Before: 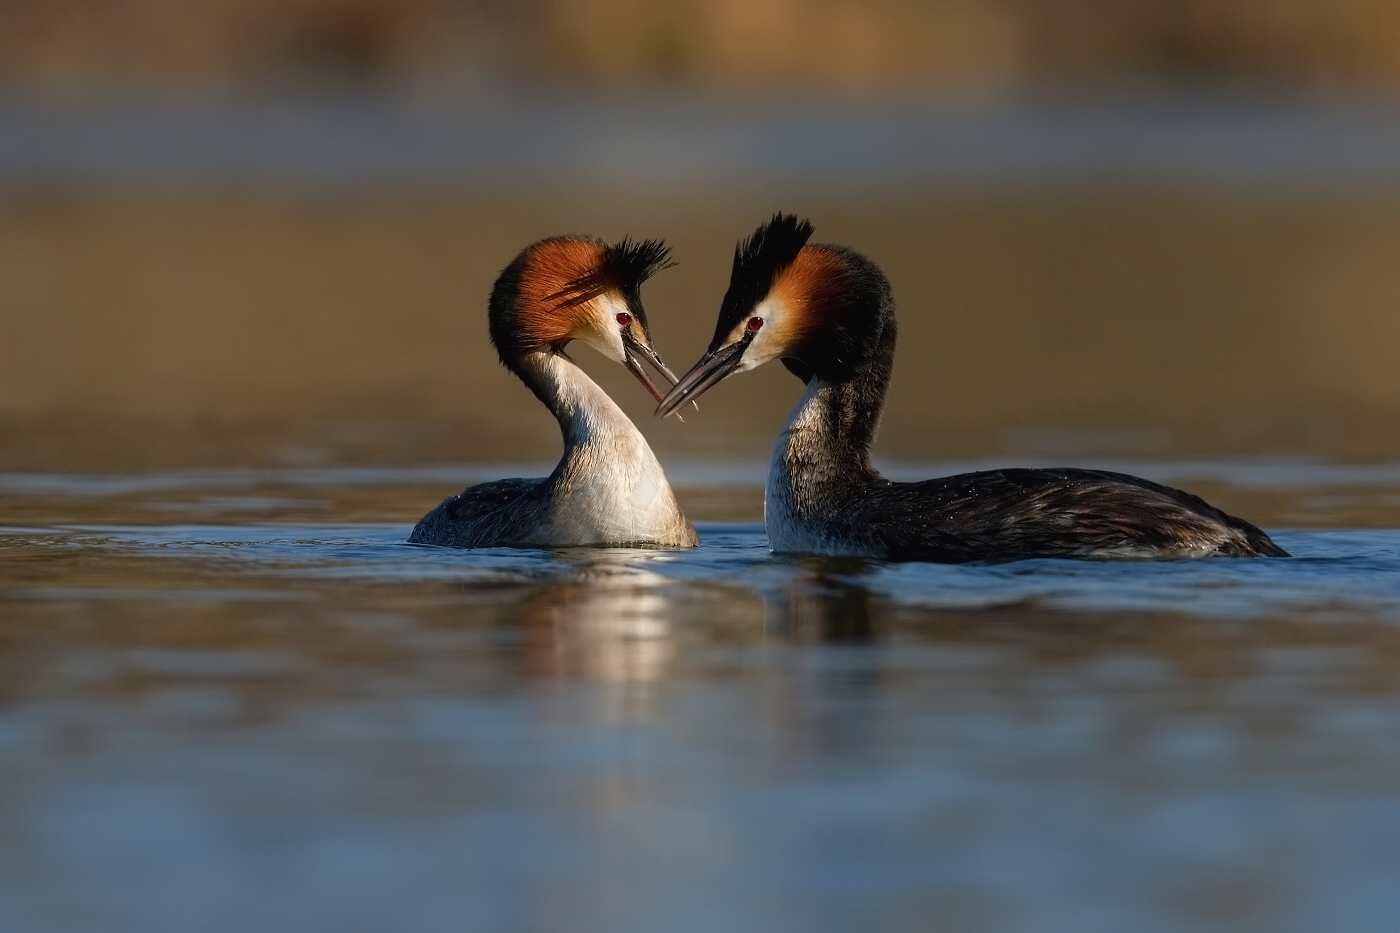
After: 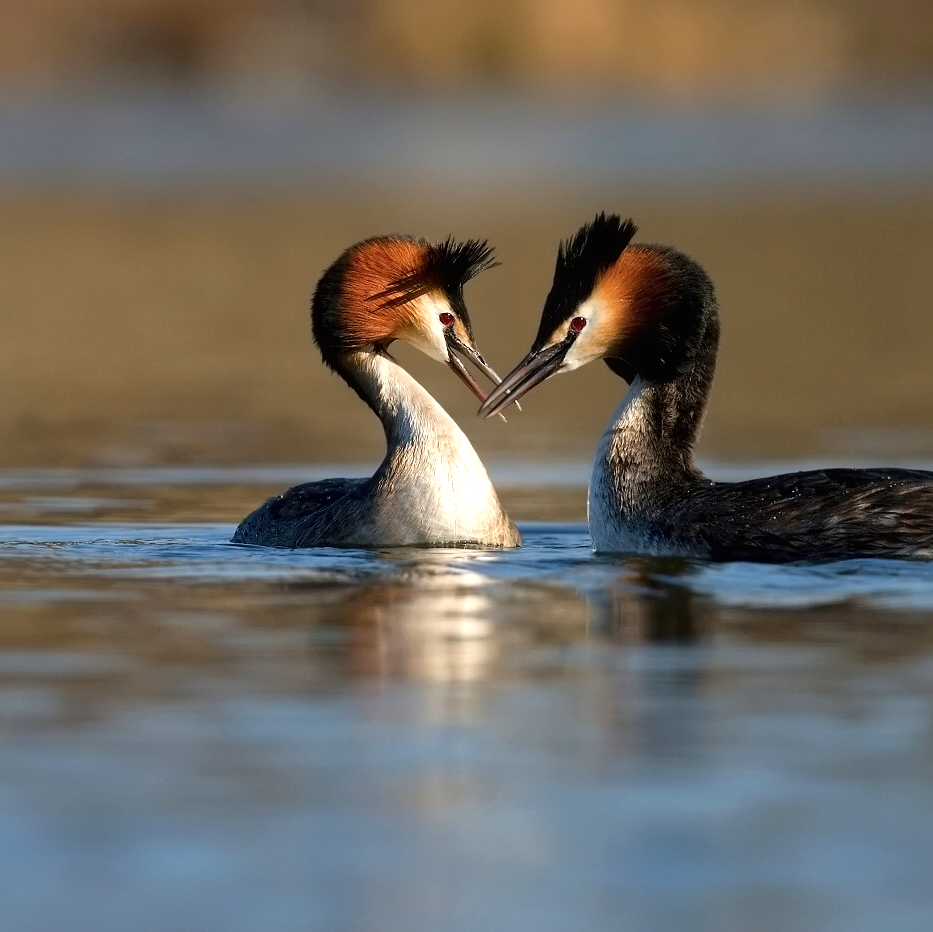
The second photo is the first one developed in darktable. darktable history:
local contrast: mode bilateral grid, contrast 20, coarseness 50, detail 132%, midtone range 0.2
crop and rotate: left 12.648%, right 20.685%
exposure: exposure 0.636 EV, compensate highlight preservation false
